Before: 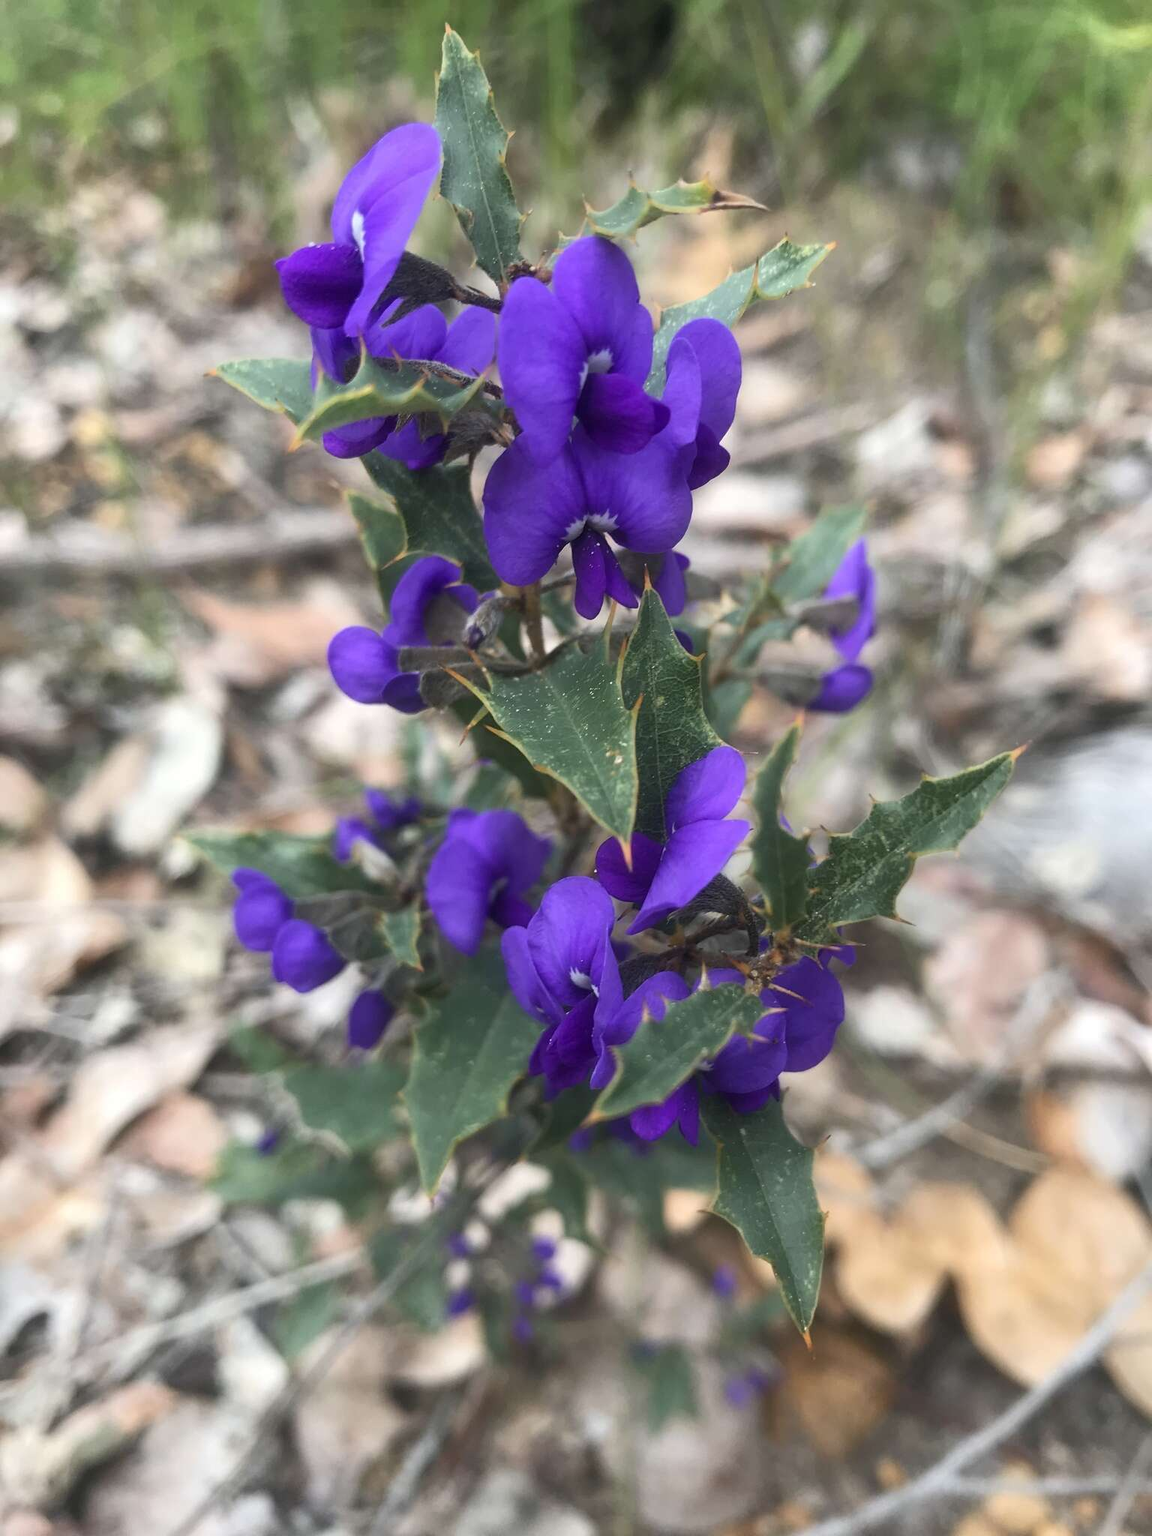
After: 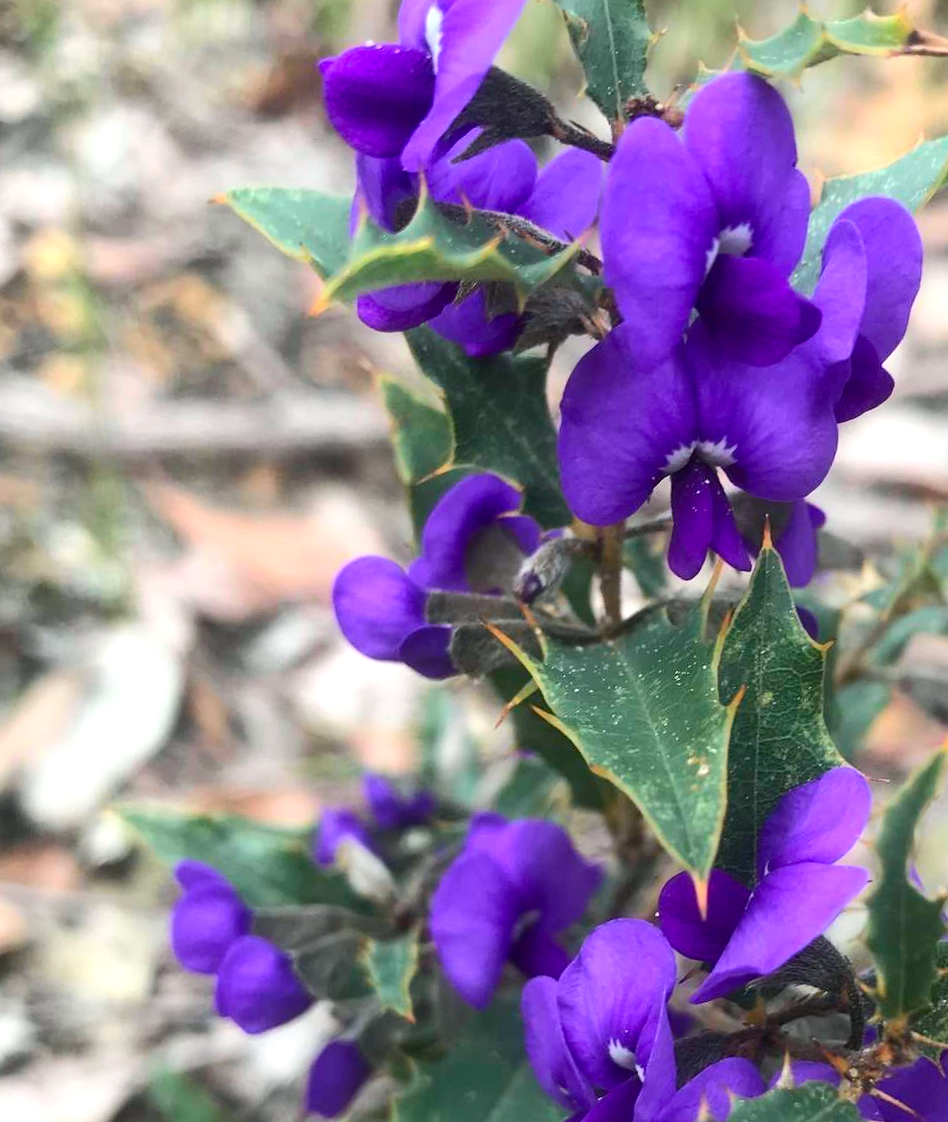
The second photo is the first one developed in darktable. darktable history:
crop and rotate: angle -6.11°, left 2.22%, top 7.036%, right 27.631%, bottom 30.708%
exposure: black level correction 0.001, exposure 0.299 EV, compensate exposure bias true, compensate highlight preservation false
tone curve: curves: ch0 [(0, 0.01) (0.037, 0.032) (0.131, 0.108) (0.275, 0.256) (0.483, 0.512) (0.61, 0.665) (0.696, 0.742) (0.792, 0.819) (0.911, 0.925) (0.997, 0.995)]; ch1 [(0, 0) (0.308, 0.29) (0.425, 0.411) (0.492, 0.488) (0.507, 0.503) (0.53, 0.532) (0.573, 0.586) (0.683, 0.702) (0.746, 0.77) (1, 1)]; ch2 [(0, 0) (0.246, 0.233) (0.36, 0.352) (0.415, 0.415) (0.485, 0.487) (0.502, 0.504) (0.525, 0.518) (0.539, 0.539) (0.587, 0.594) (0.636, 0.652) (0.711, 0.729) (0.845, 0.855) (0.998, 0.977)], color space Lab, independent channels, preserve colors none
